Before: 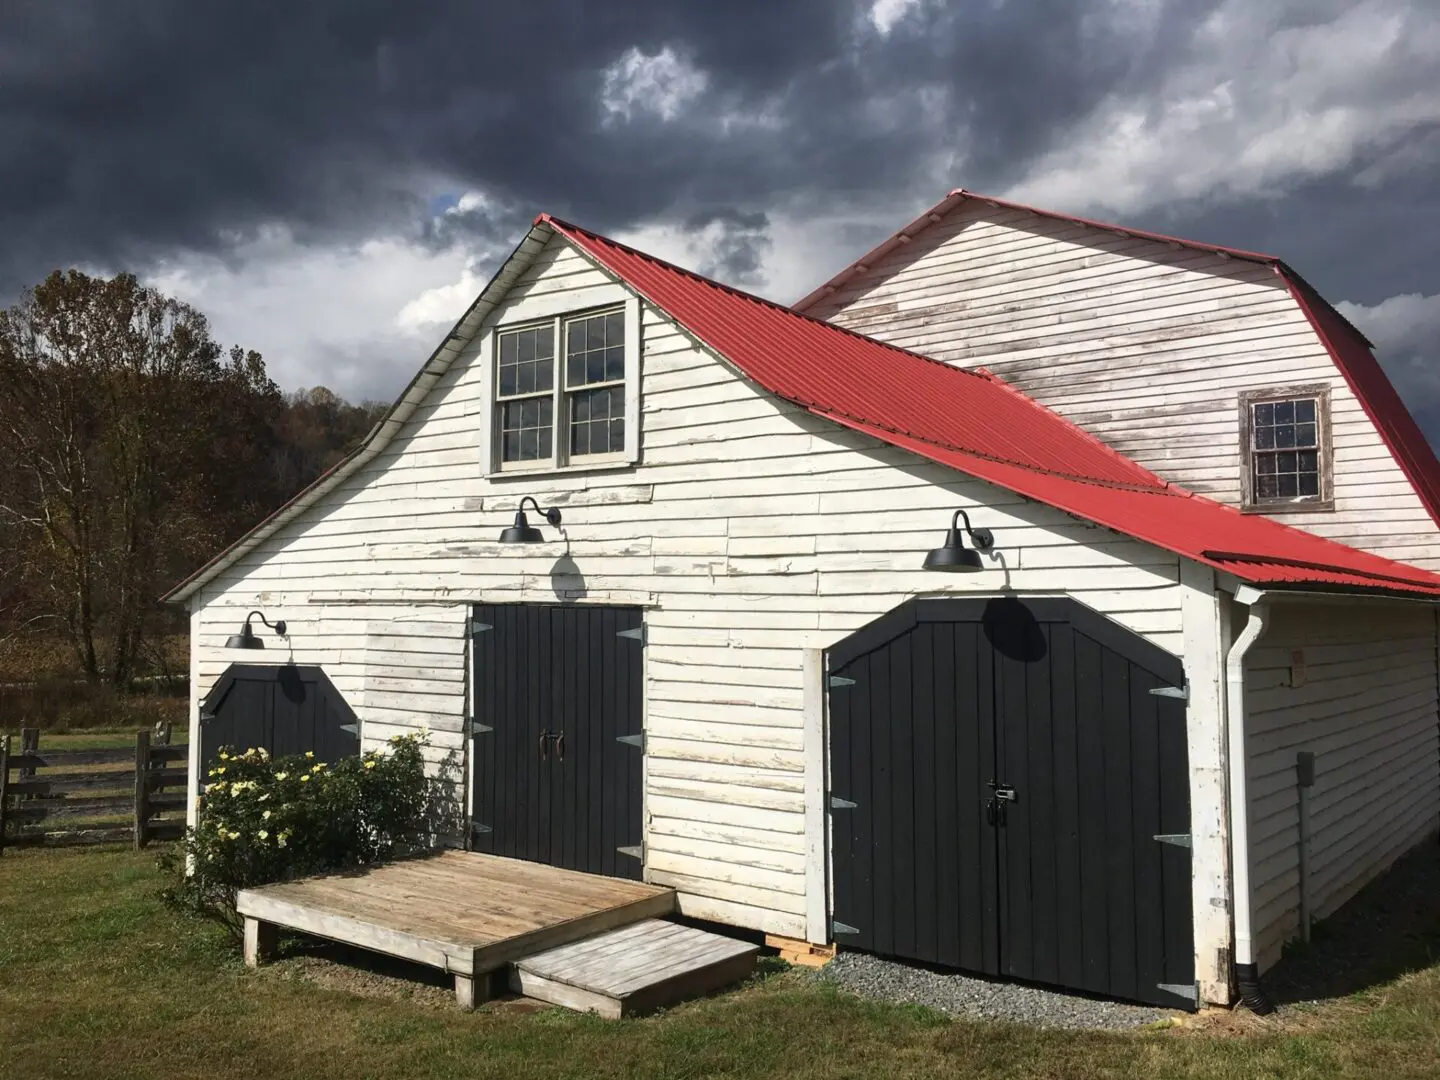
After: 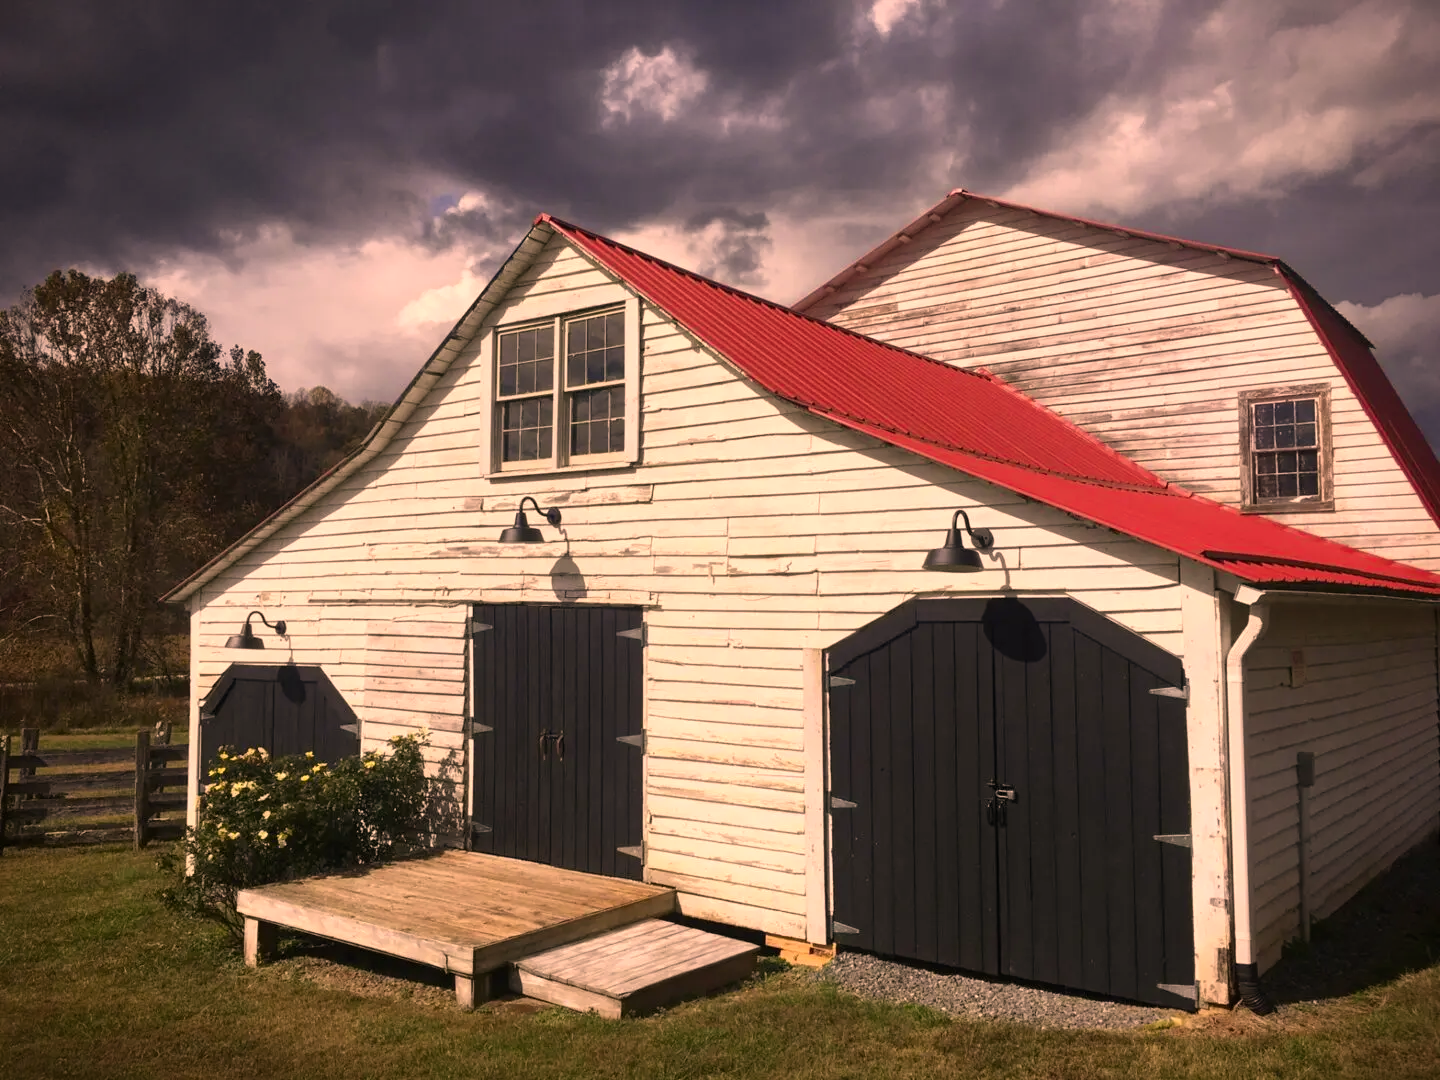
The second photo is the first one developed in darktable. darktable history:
color correction: highlights a* 22.65, highlights b* 22.24
vignetting: fall-off start 88.59%, fall-off radius 44.27%, brightness -0.574, saturation 0.001, width/height ratio 1.161
